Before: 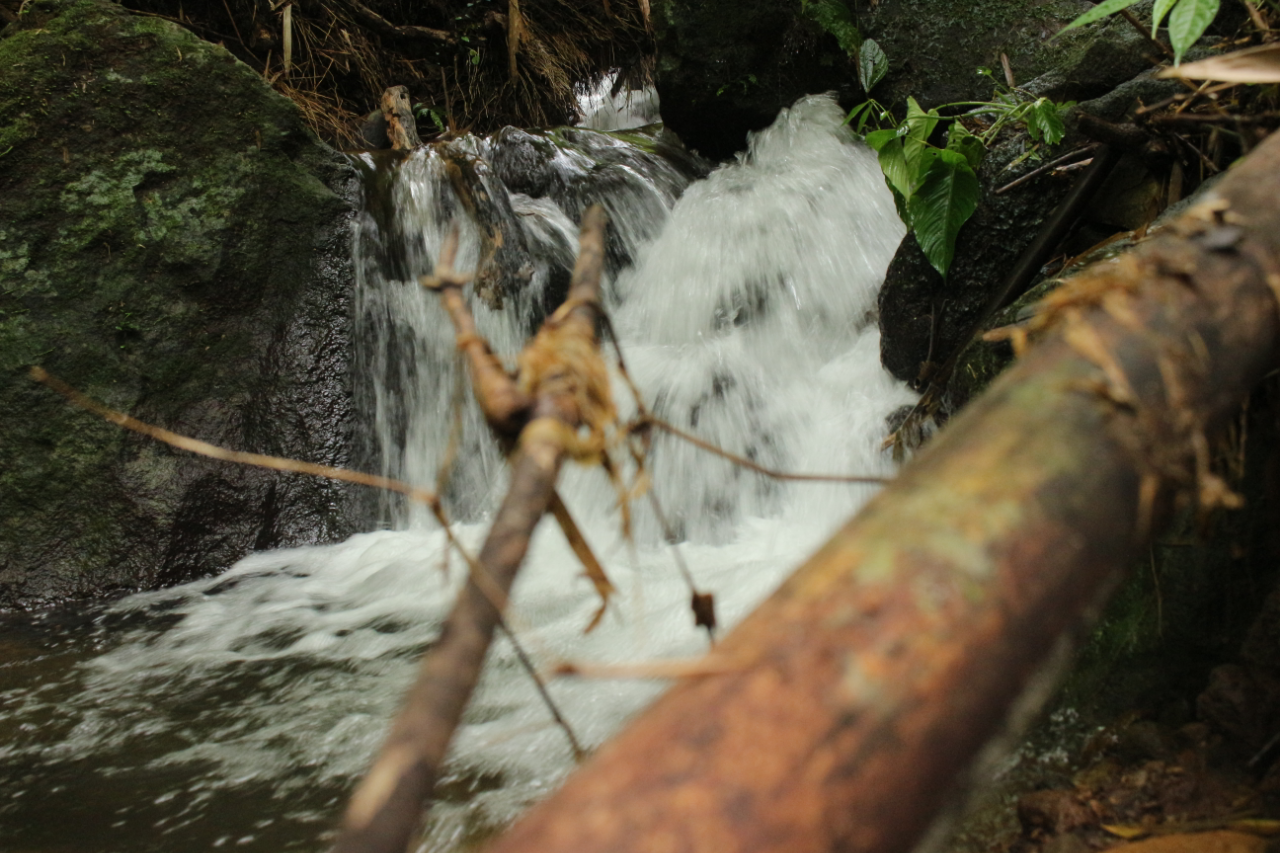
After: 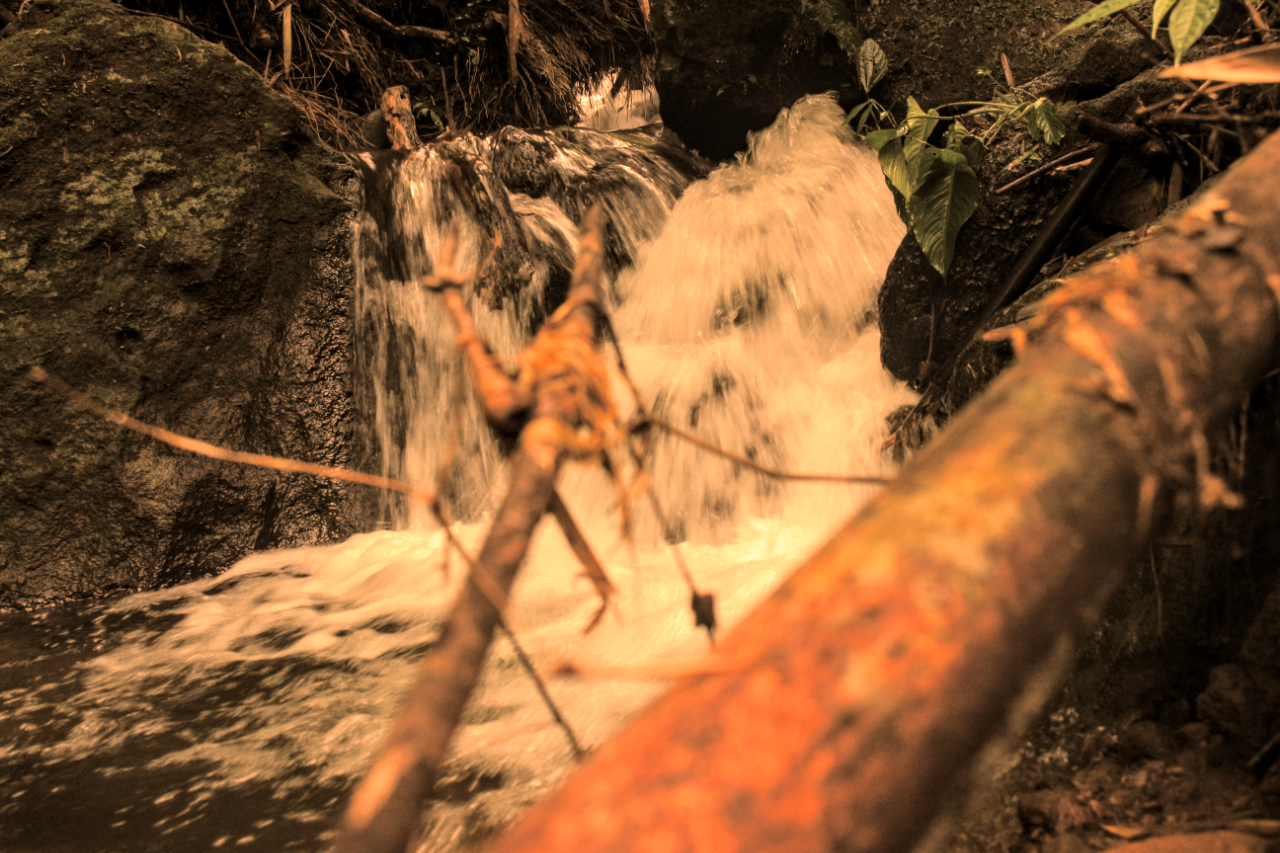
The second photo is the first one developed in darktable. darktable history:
local contrast: on, module defaults
white balance: red 1.467, blue 0.684
split-toning: shadows › hue 32.4°, shadows › saturation 0.51, highlights › hue 180°, highlights › saturation 0, balance -60.17, compress 55.19%
